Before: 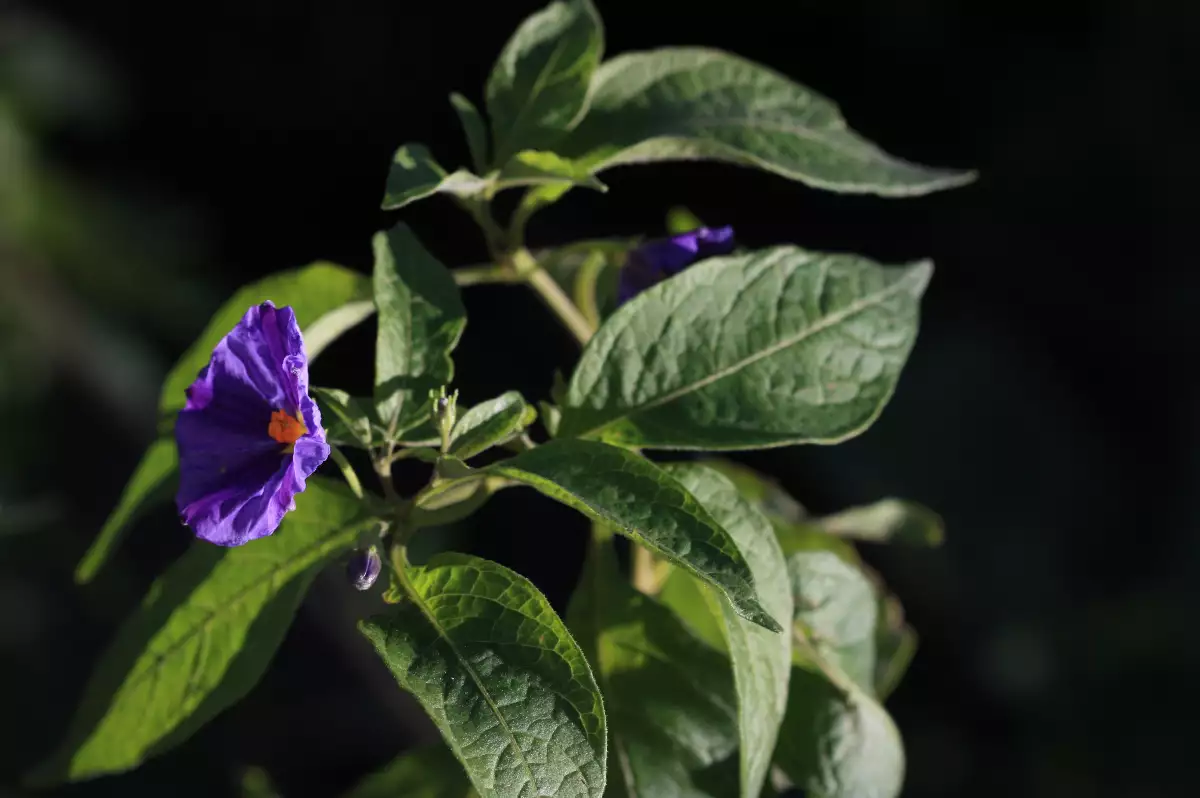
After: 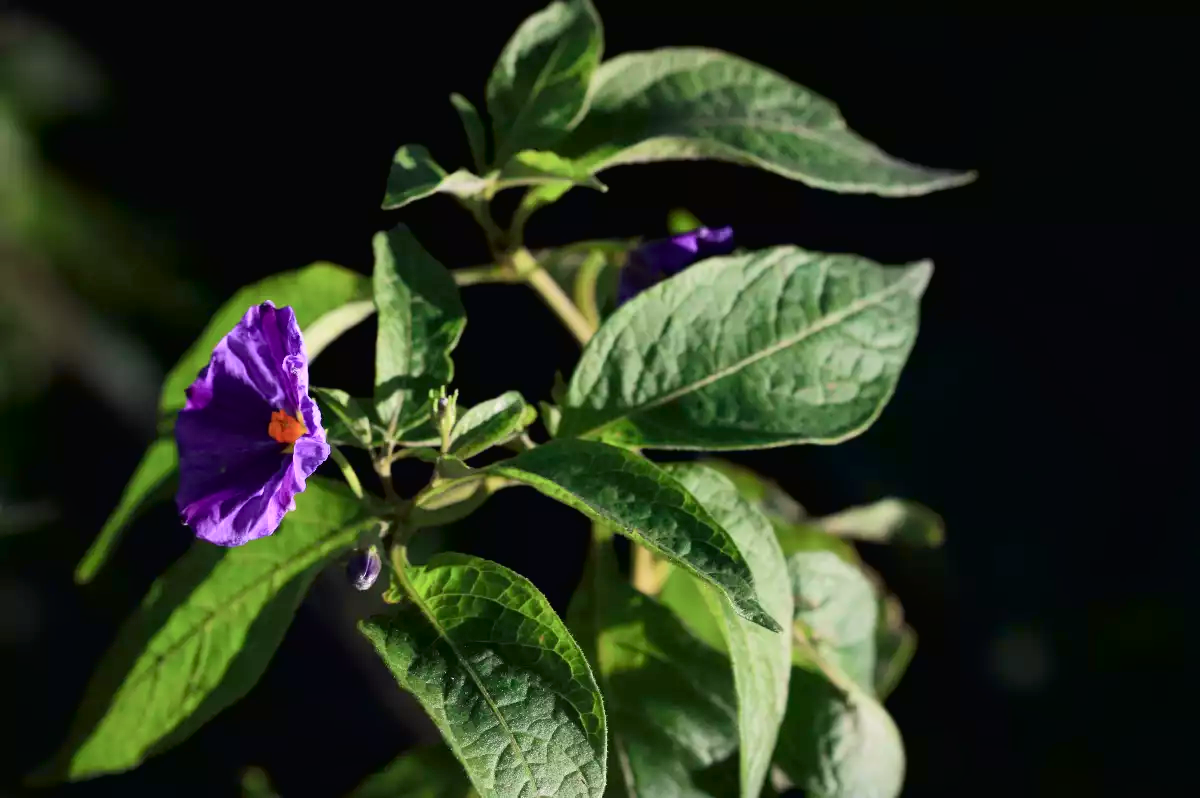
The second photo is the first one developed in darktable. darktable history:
exposure: exposure 0.2 EV, compensate highlight preservation false
tone curve: curves: ch0 [(0, 0.013) (0.054, 0.018) (0.205, 0.191) (0.289, 0.292) (0.39, 0.424) (0.493, 0.551) (0.666, 0.743) (0.795, 0.841) (1, 0.998)]; ch1 [(0, 0) (0.385, 0.343) (0.439, 0.415) (0.494, 0.495) (0.501, 0.501) (0.51, 0.509) (0.548, 0.554) (0.586, 0.601) (0.66, 0.687) (0.783, 0.804) (1, 1)]; ch2 [(0, 0) (0.304, 0.31) (0.403, 0.399) (0.441, 0.428) (0.47, 0.469) (0.498, 0.496) (0.524, 0.538) (0.566, 0.579) (0.633, 0.665) (0.7, 0.711) (1, 1)], color space Lab, independent channels, preserve colors none
